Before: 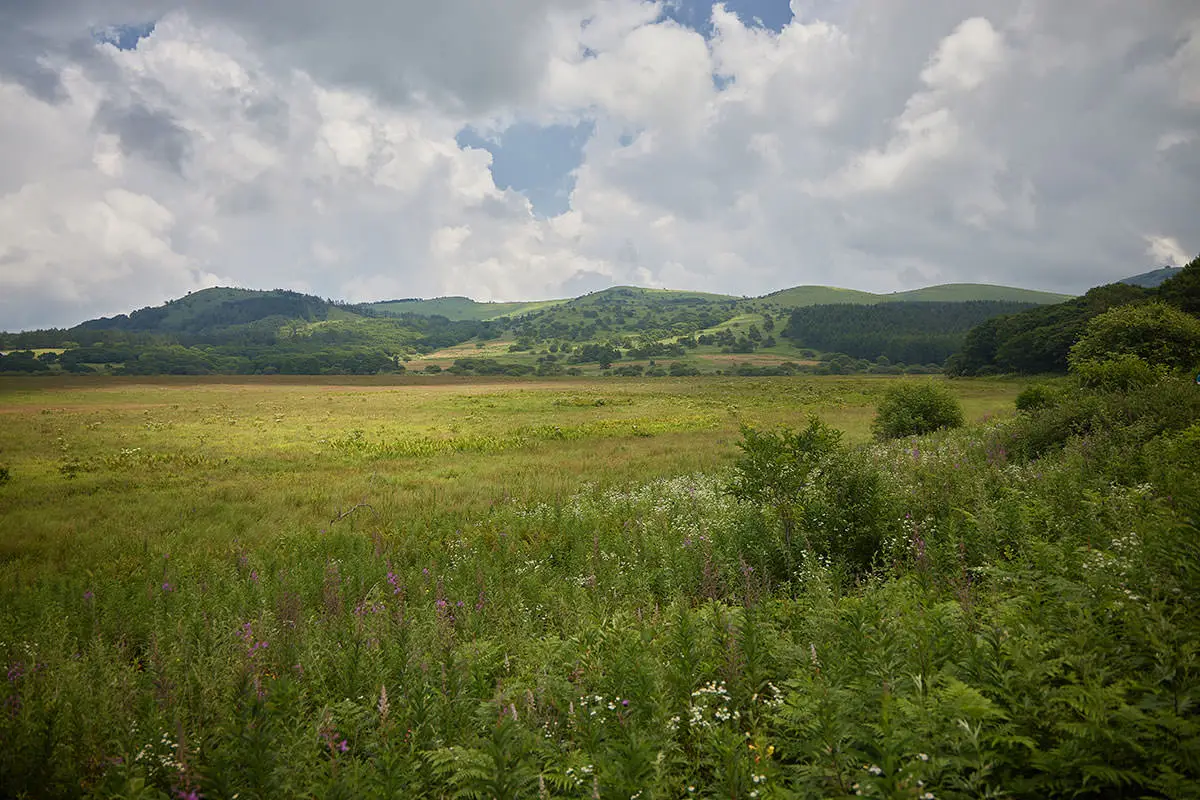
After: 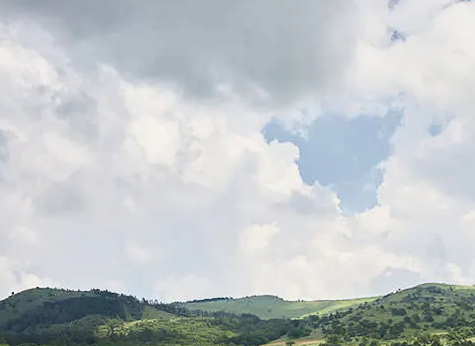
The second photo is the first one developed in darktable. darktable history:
contrast brightness saturation: contrast 0.28
rotate and perspective: rotation 0.062°, lens shift (vertical) 0.115, lens shift (horizontal) -0.133, crop left 0.047, crop right 0.94, crop top 0.061, crop bottom 0.94
crop and rotate: left 10.817%, top 0.062%, right 47.194%, bottom 53.626%
